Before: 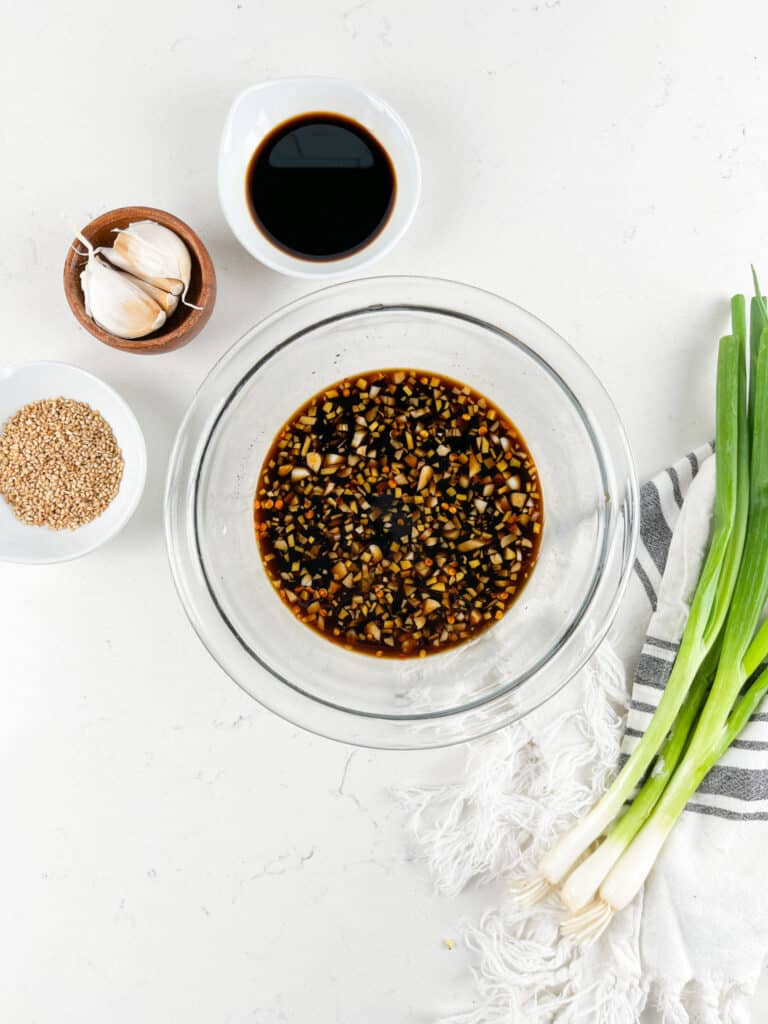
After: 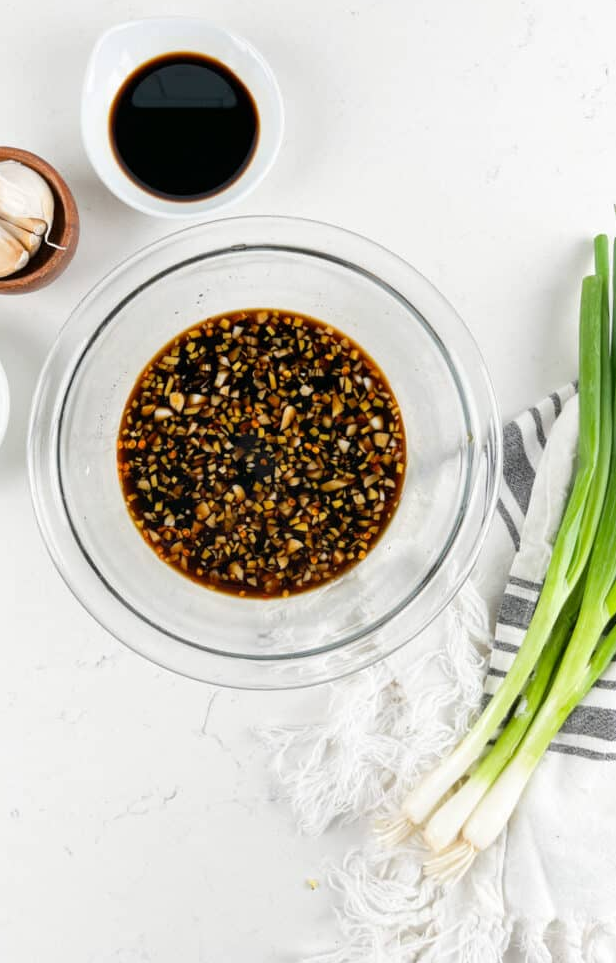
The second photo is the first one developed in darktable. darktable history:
exposure: compensate highlight preservation false
crop and rotate: left 17.955%, top 5.917%, right 1.769%
